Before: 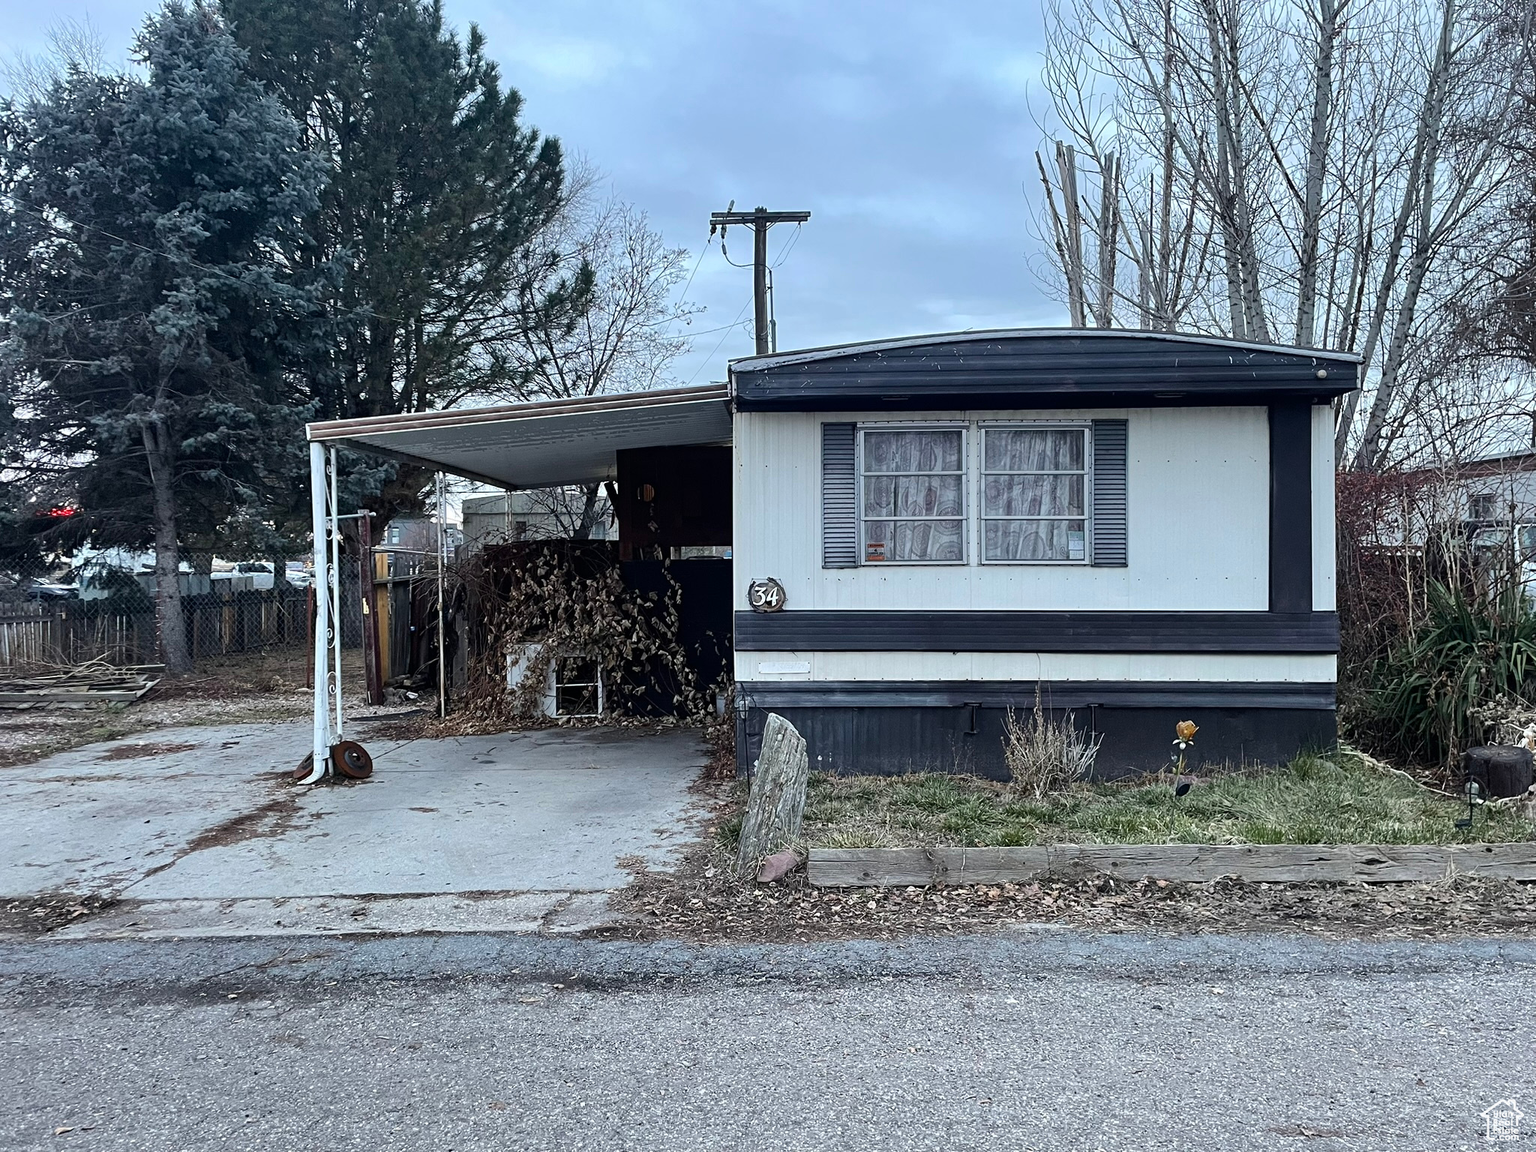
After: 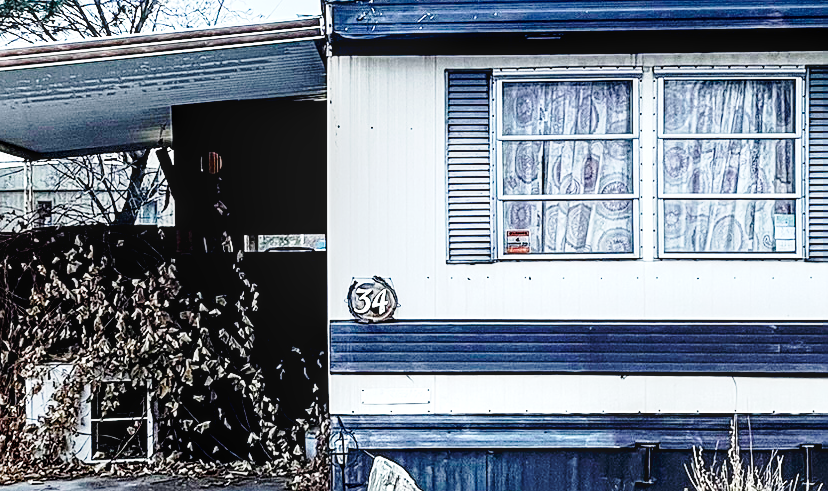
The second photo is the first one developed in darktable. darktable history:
crop: left 31.751%, top 32.172%, right 27.8%, bottom 35.83%
sharpen: on, module defaults
base curve: curves: ch0 [(0, 0) (0.04, 0.03) (0.133, 0.232) (0.448, 0.748) (0.843, 0.968) (1, 1)], preserve colors none
exposure: black level correction 0.008, exposure 0.979 EV, compensate highlight preservation false
local contrast: on, module defaults
